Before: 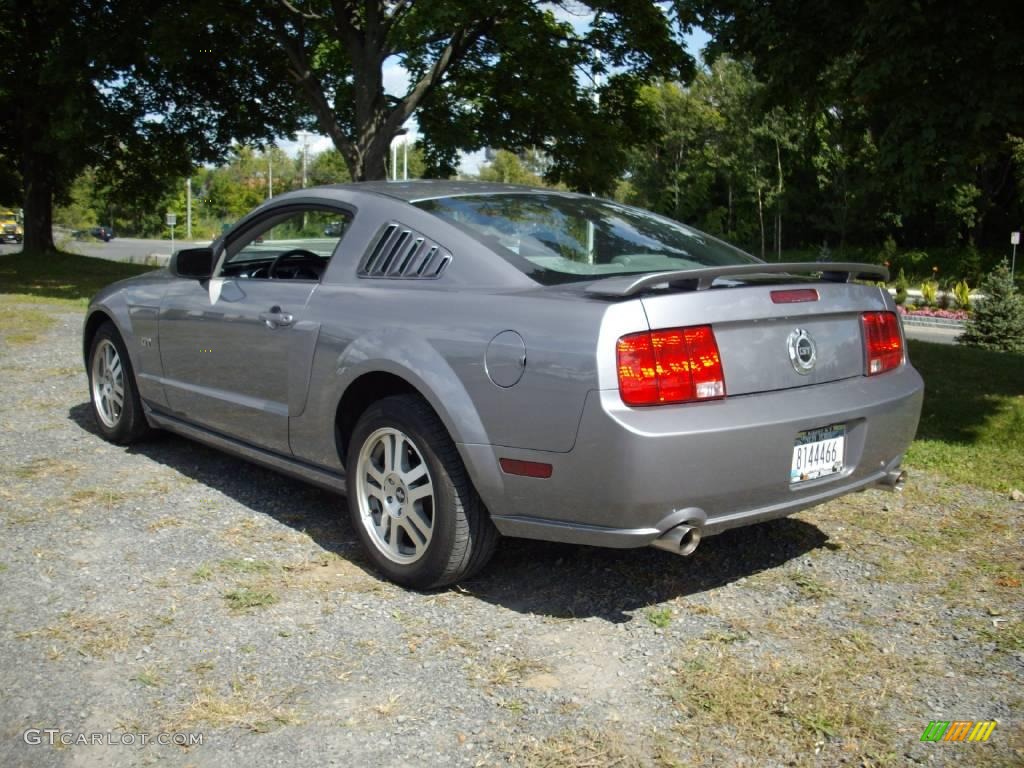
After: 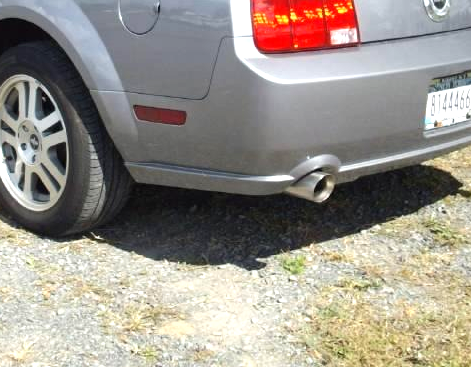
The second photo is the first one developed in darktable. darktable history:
crop: left 35.832%, top 45.993%, right 18.079%, bottom 6.181%
exposure: exposure 0.642 EV, compensate highlight preservation false
